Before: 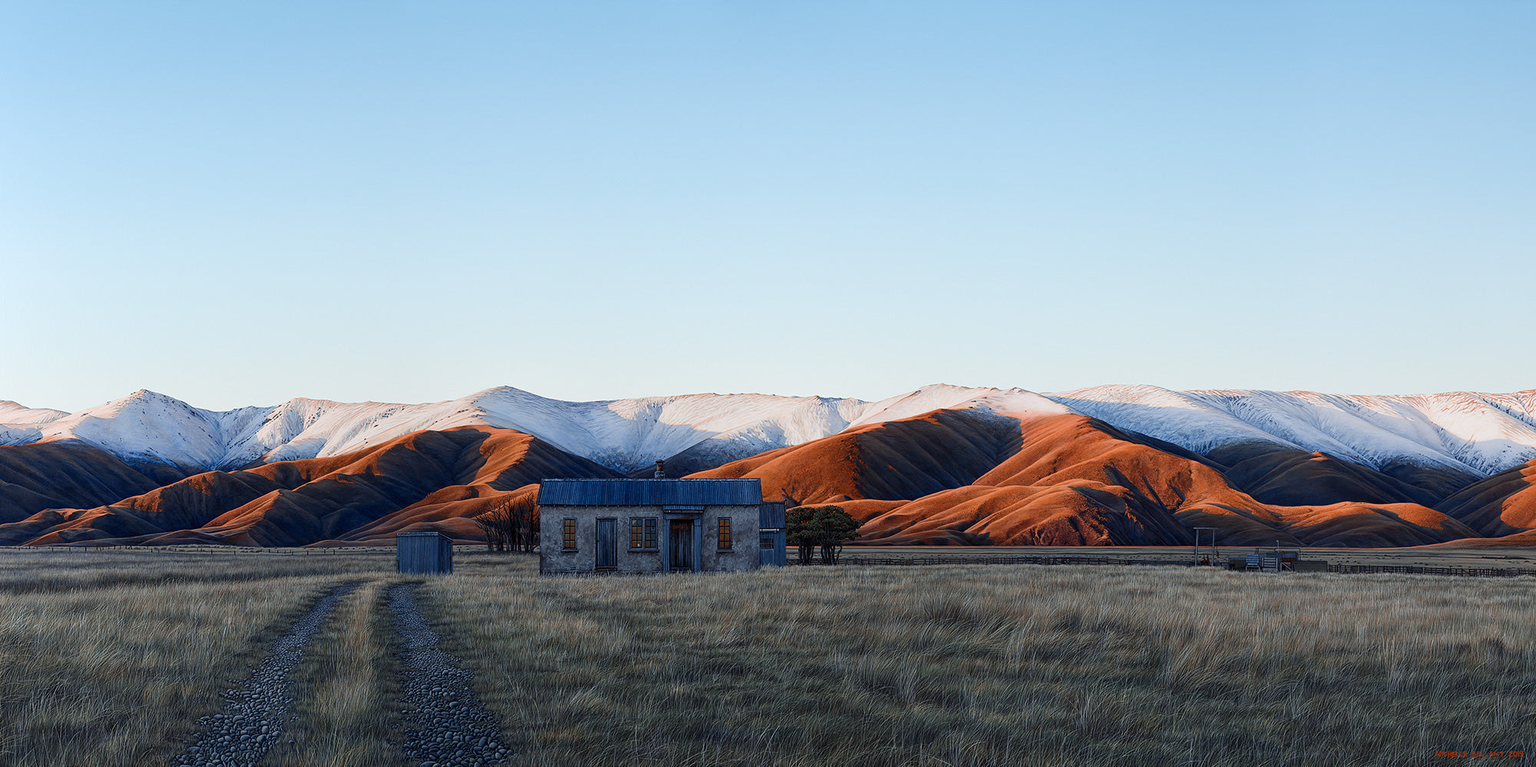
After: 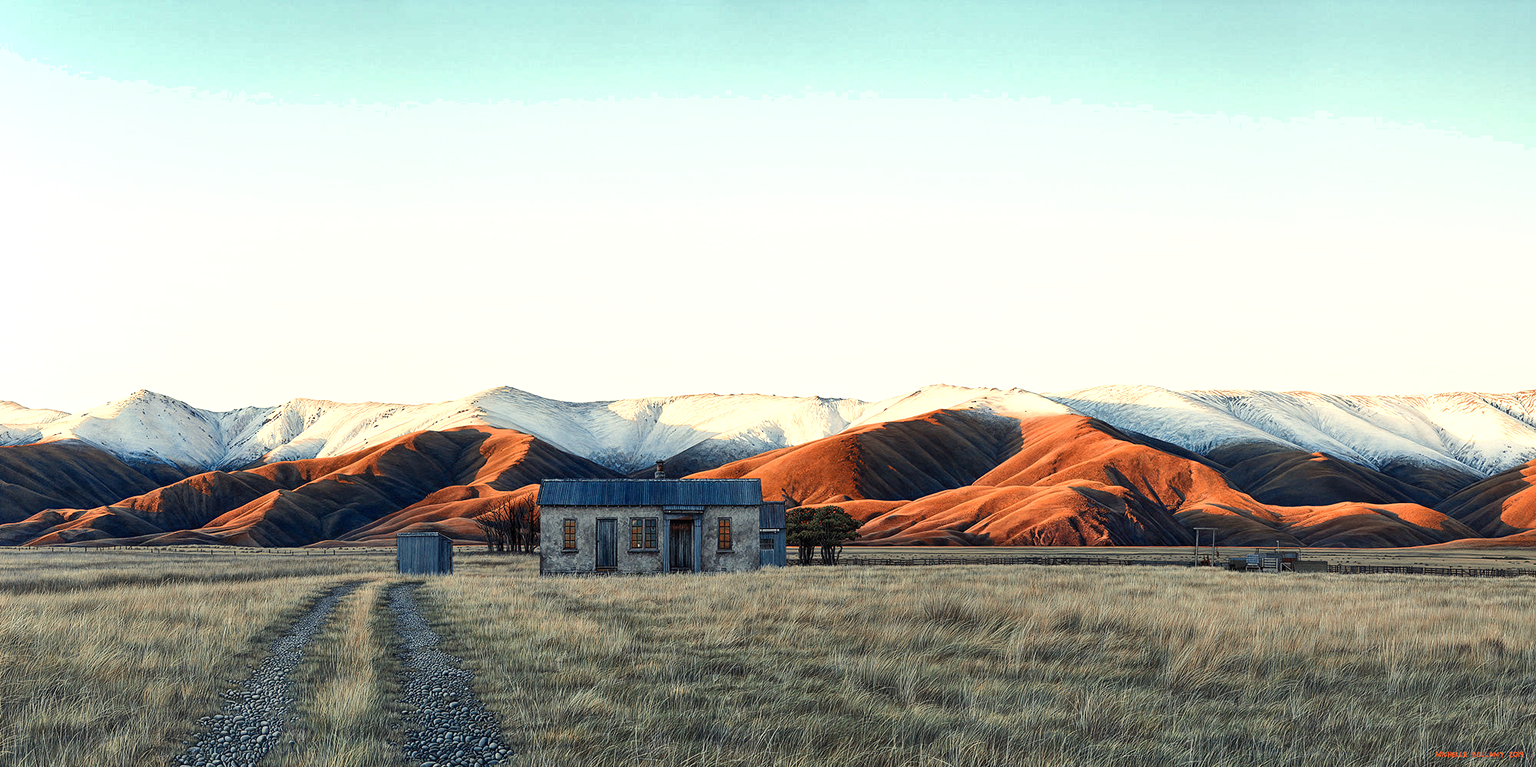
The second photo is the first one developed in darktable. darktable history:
shadows and highlights: white point adjustment 10, highlights -64.21, highlights color adjustment 49.47%, soften with gaussian
exposure: exposure 0.137 EV
highlight reconstruction: method clip highlights, clipping threshold 0
white balance: red 1.073, green 1.011, blue 0.842
